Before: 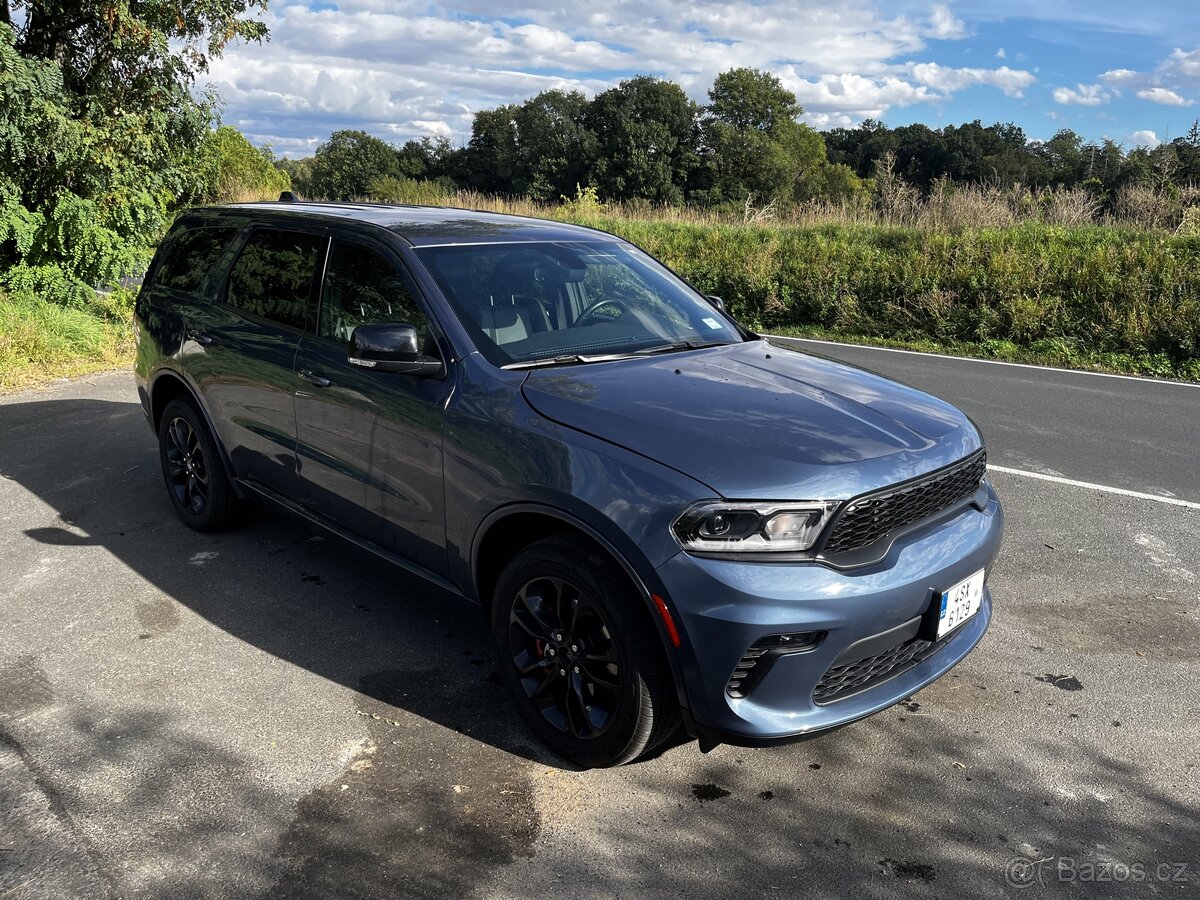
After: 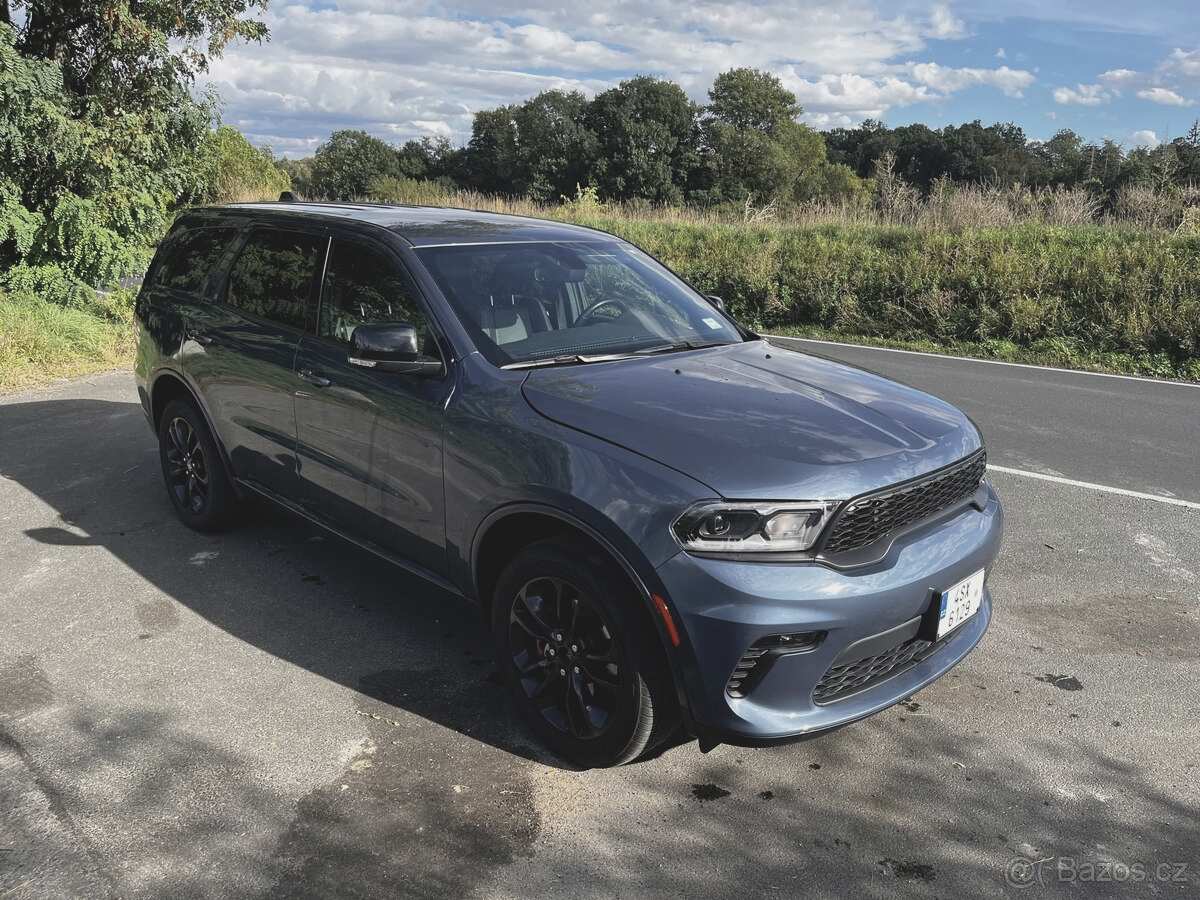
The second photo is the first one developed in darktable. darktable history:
color balance: contrast fulcrum 17.78%
color correction: saturation 0.8
contrast brightness saturation: contrast -0.15, brightness 0.05, saturation -0.12
